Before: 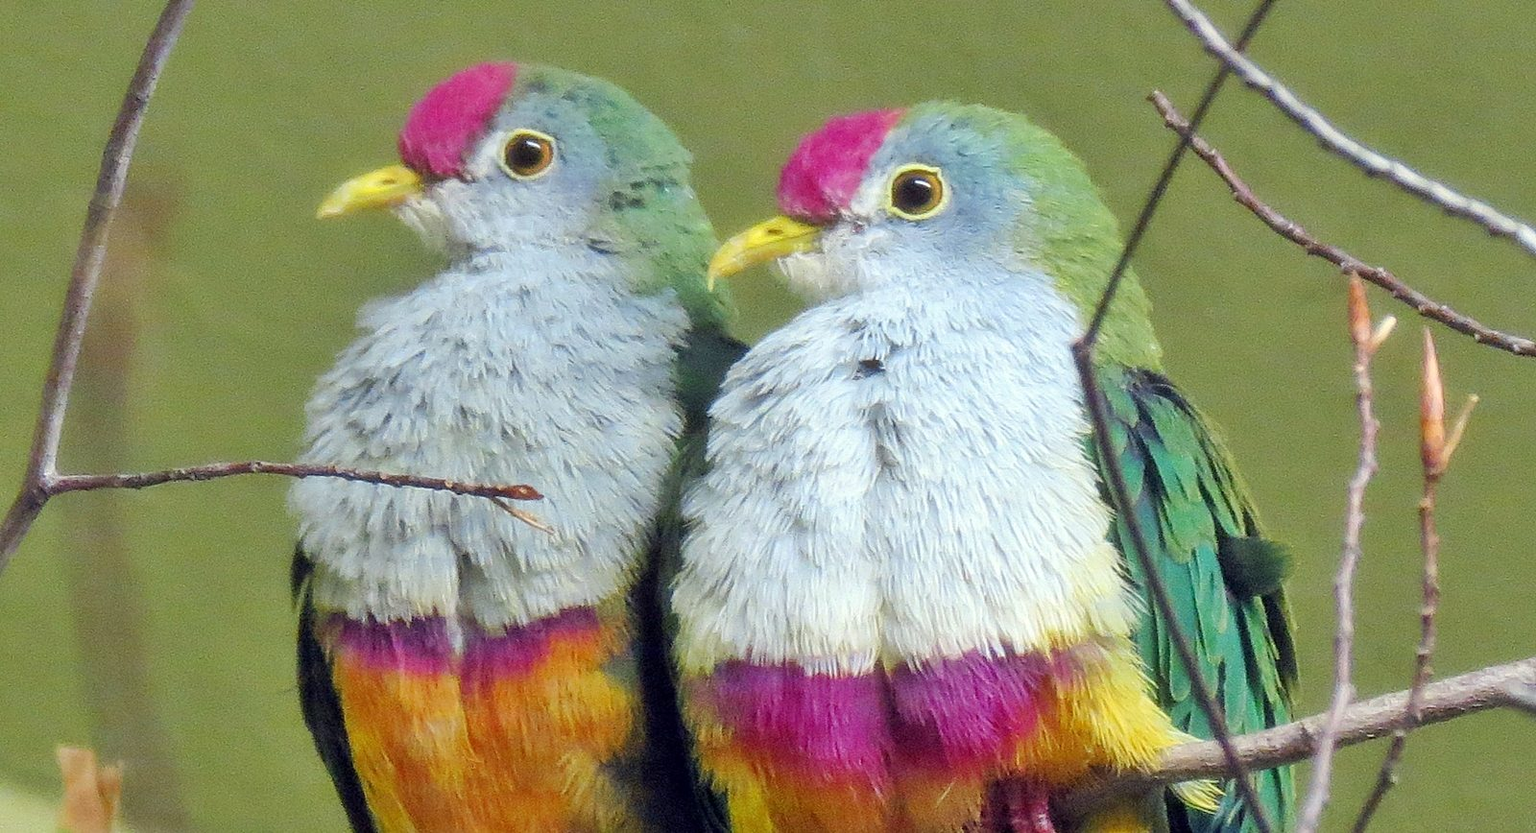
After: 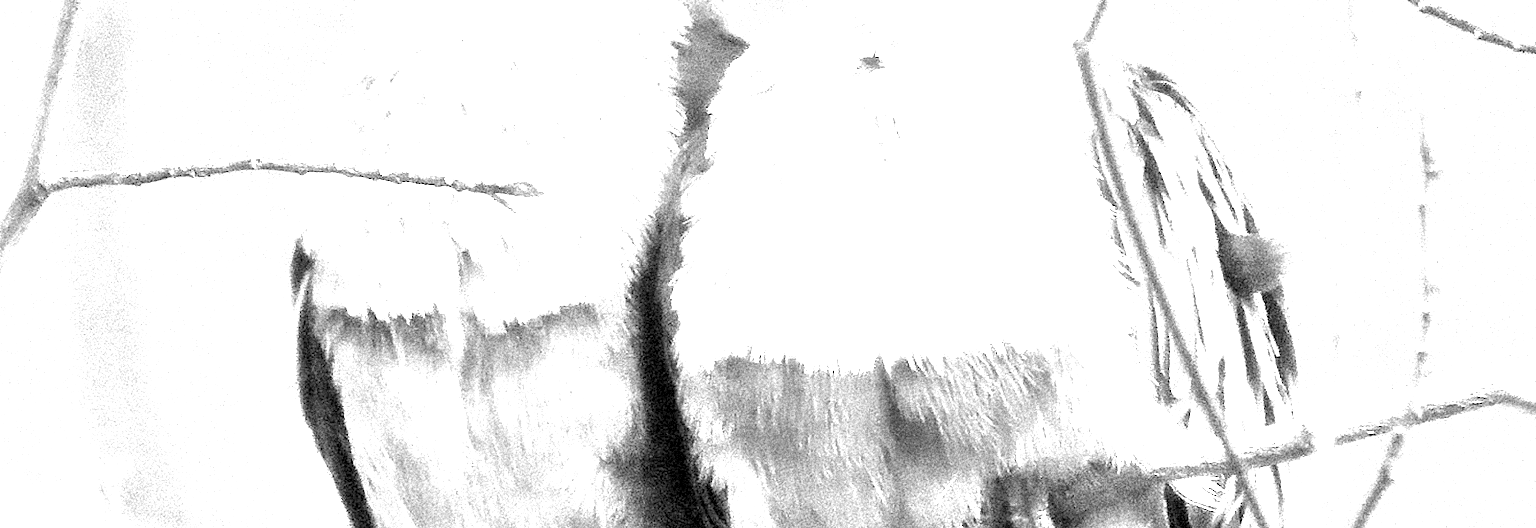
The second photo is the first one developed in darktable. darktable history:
grain: coarseness 46.9 ISO, strength 50.21%, mid-tones bias 0%
crop and rotate: top 36.435%
exposure: black level correction 0.001, exposure 2.607 EV, compensate exposure bias true, compensate highlight preservation false
monochrome: on, module defaults
